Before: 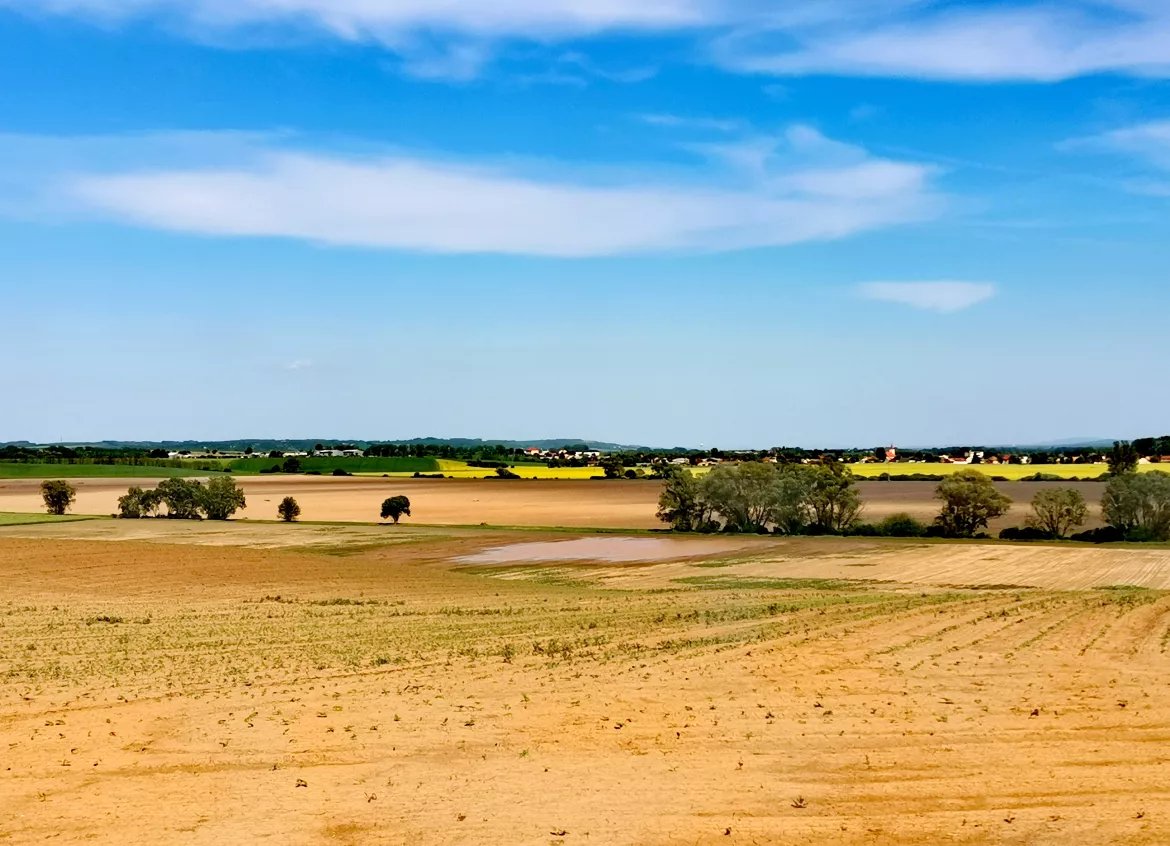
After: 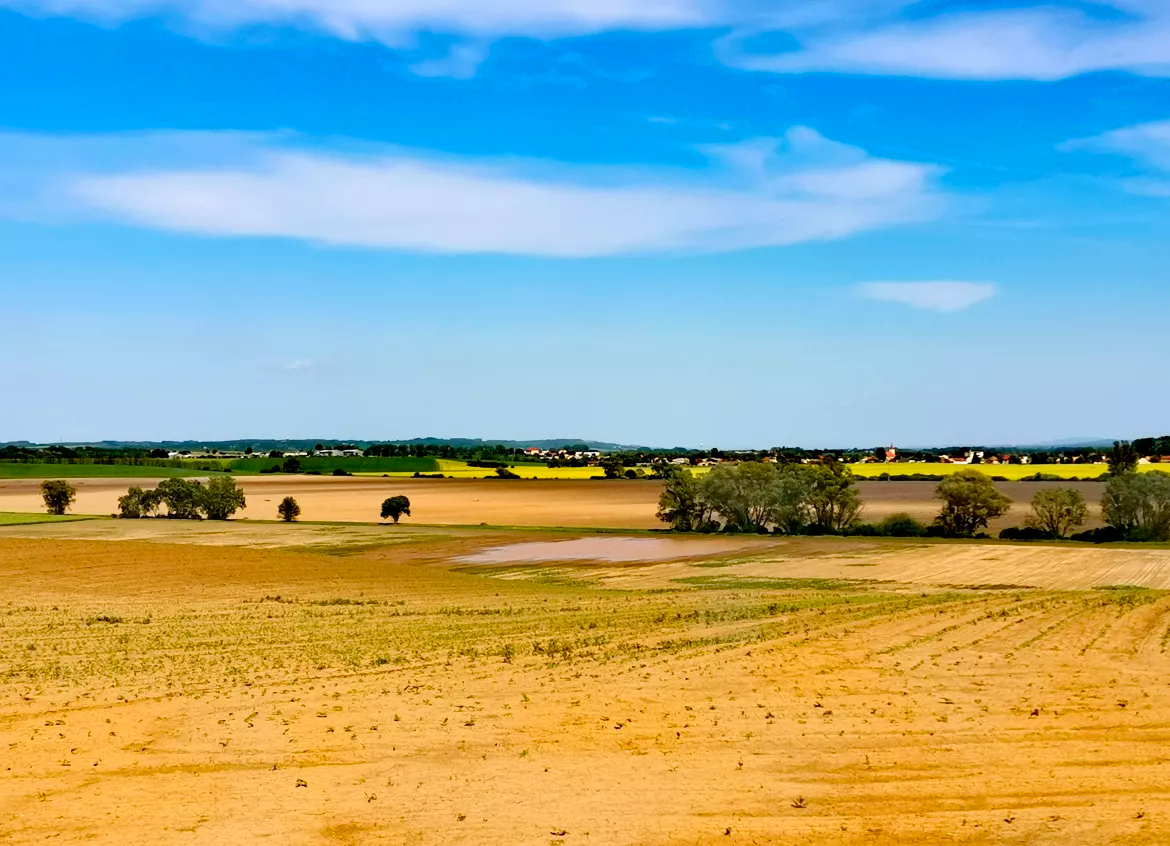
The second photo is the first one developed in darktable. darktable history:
color balance rgb: perceptual saturation grading › global saturation 10%, global vibrance 20%
